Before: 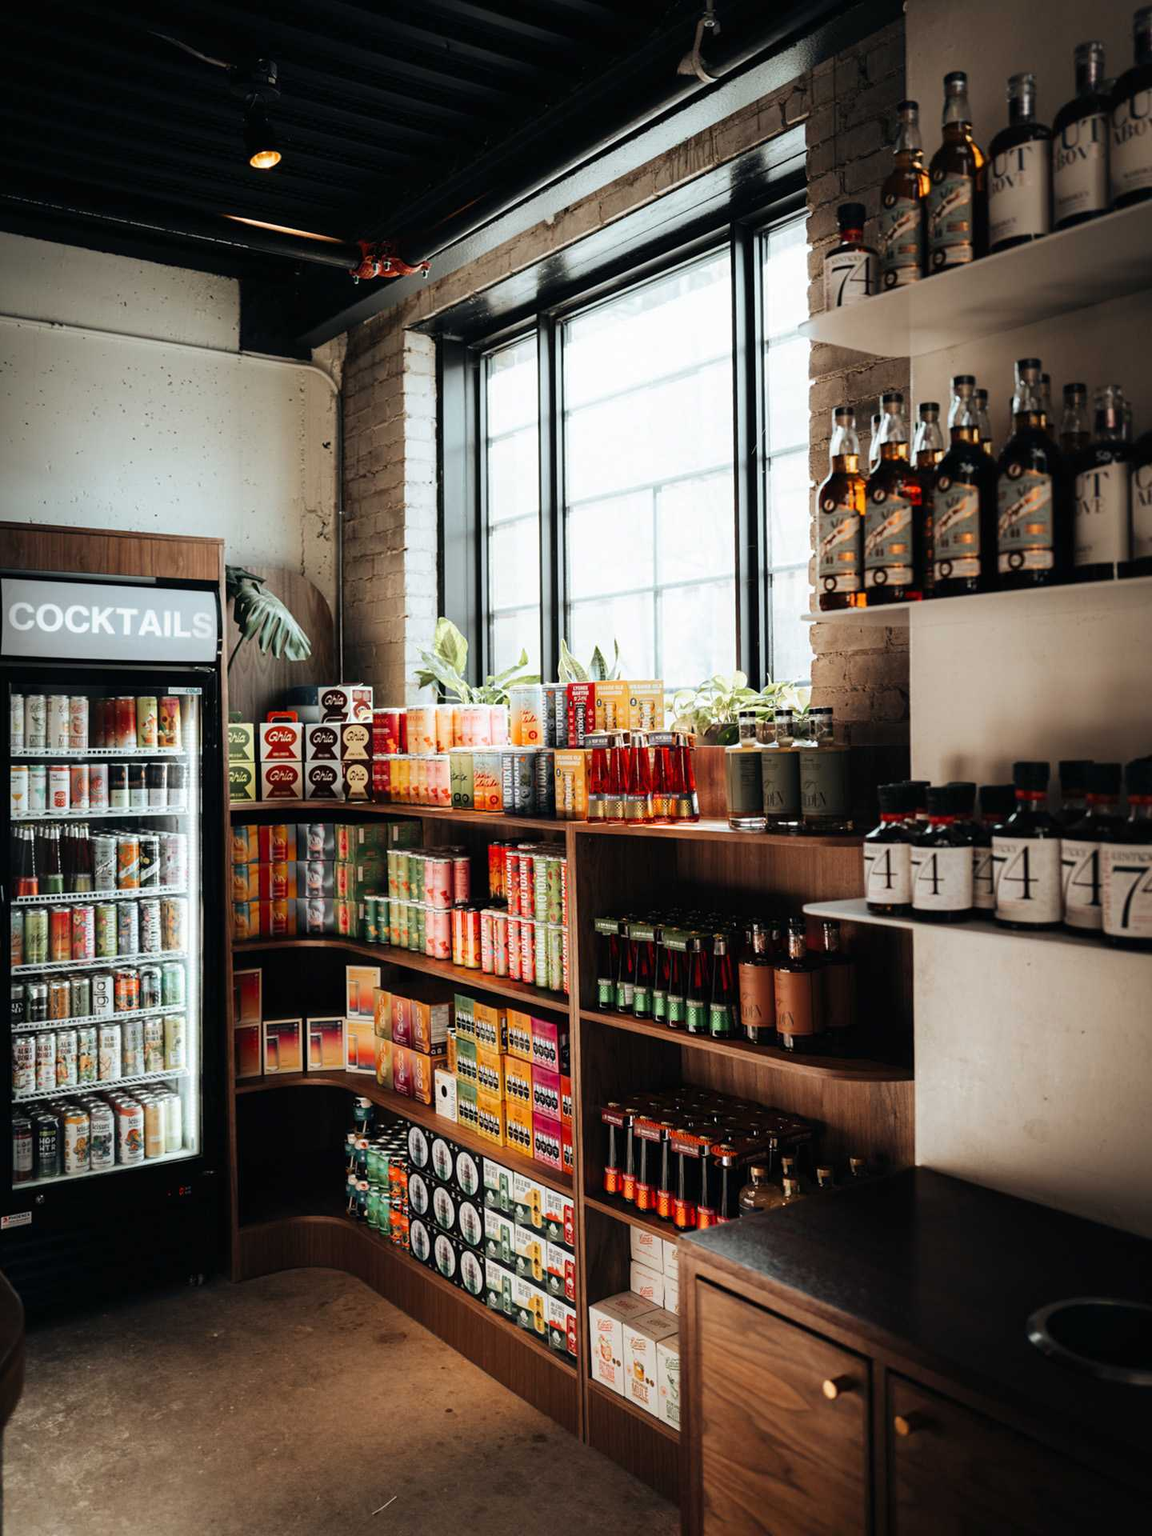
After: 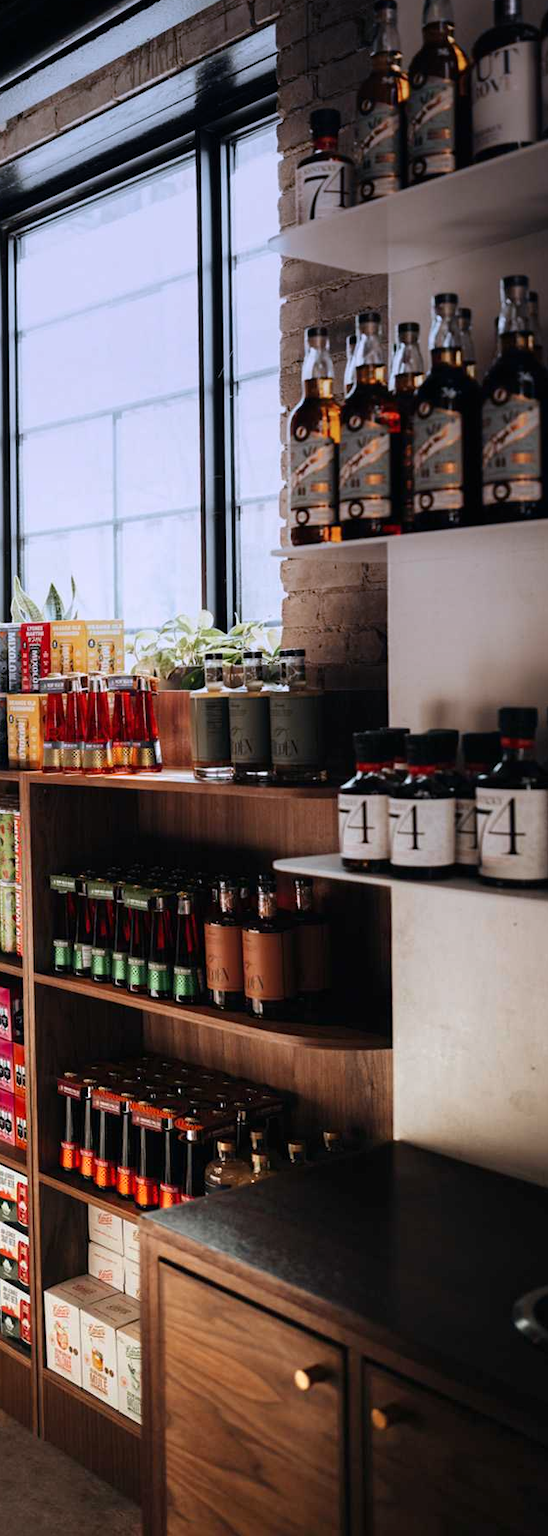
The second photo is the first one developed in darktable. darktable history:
graduated density: hue 238.83°, saturation 50%
exposure: exposure 0.236 EV, compensate highlight preservation false
crop: left 47.628%, top 6.643%, right 7.874%
